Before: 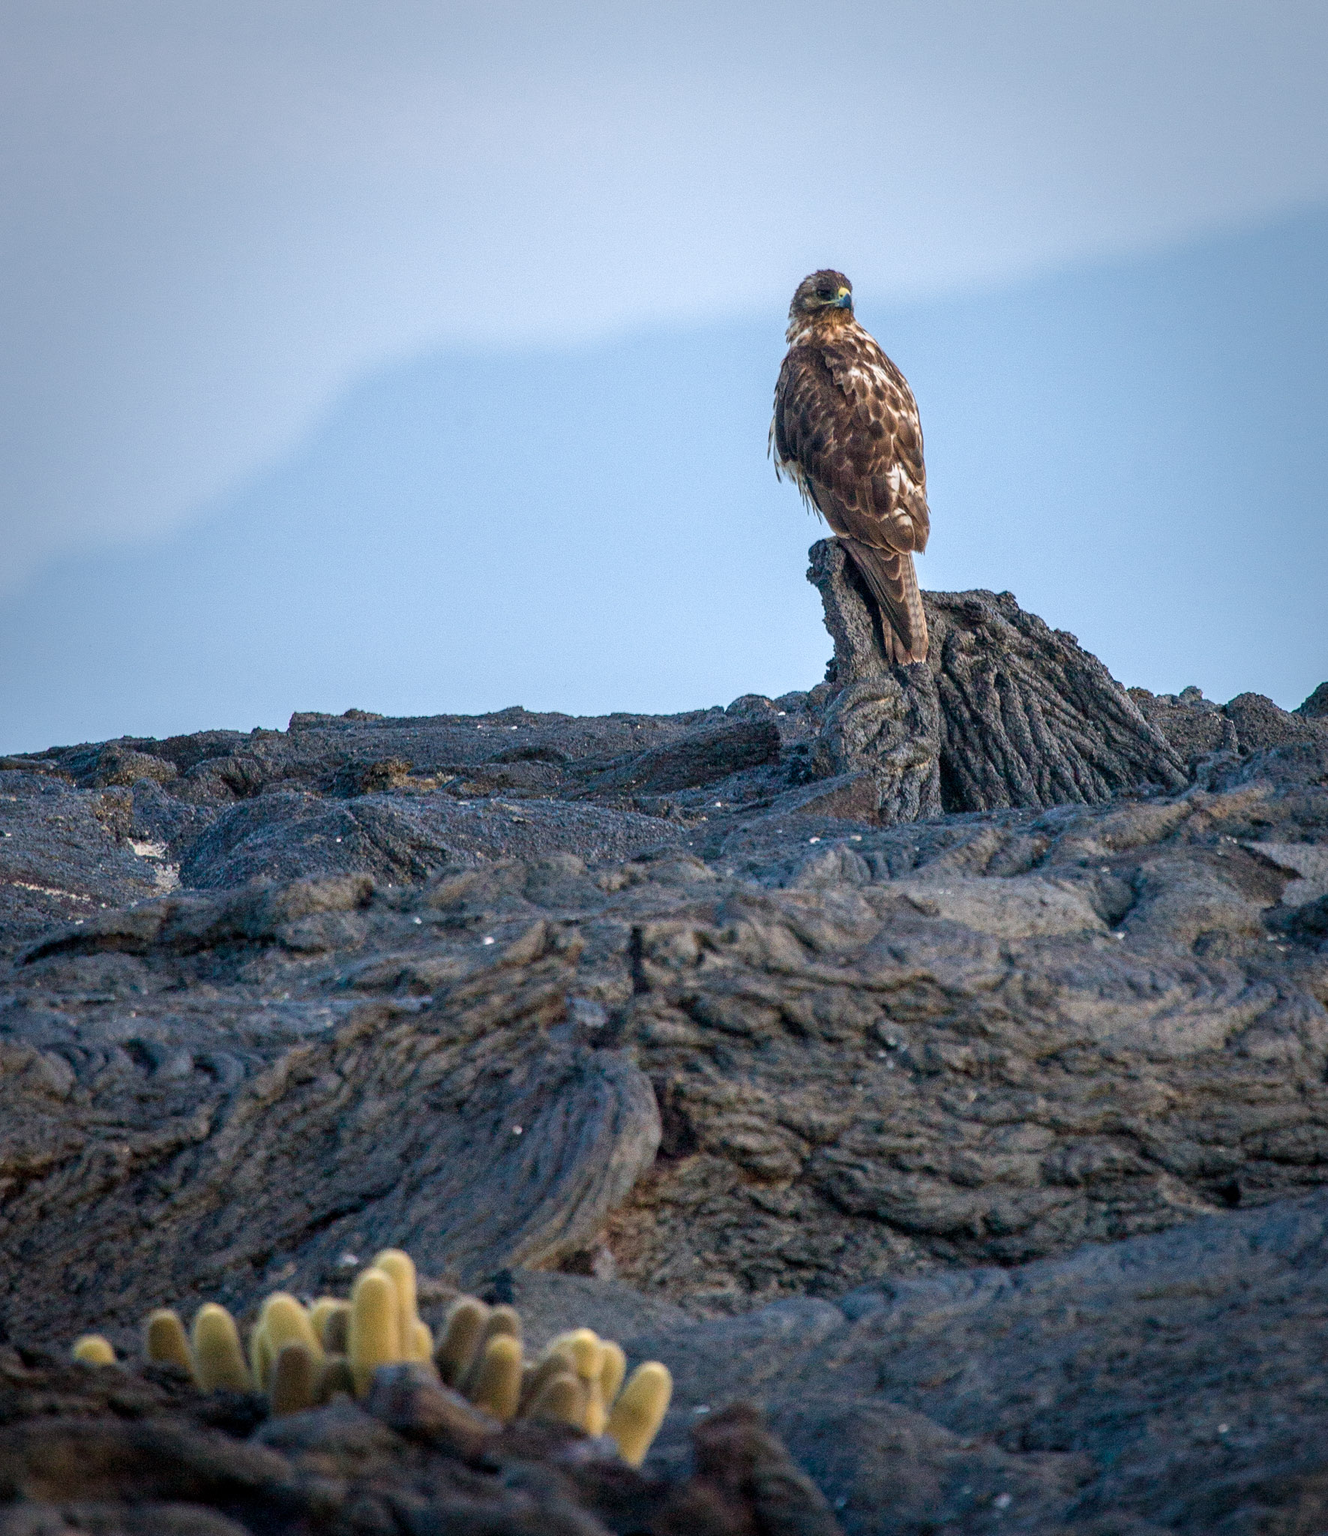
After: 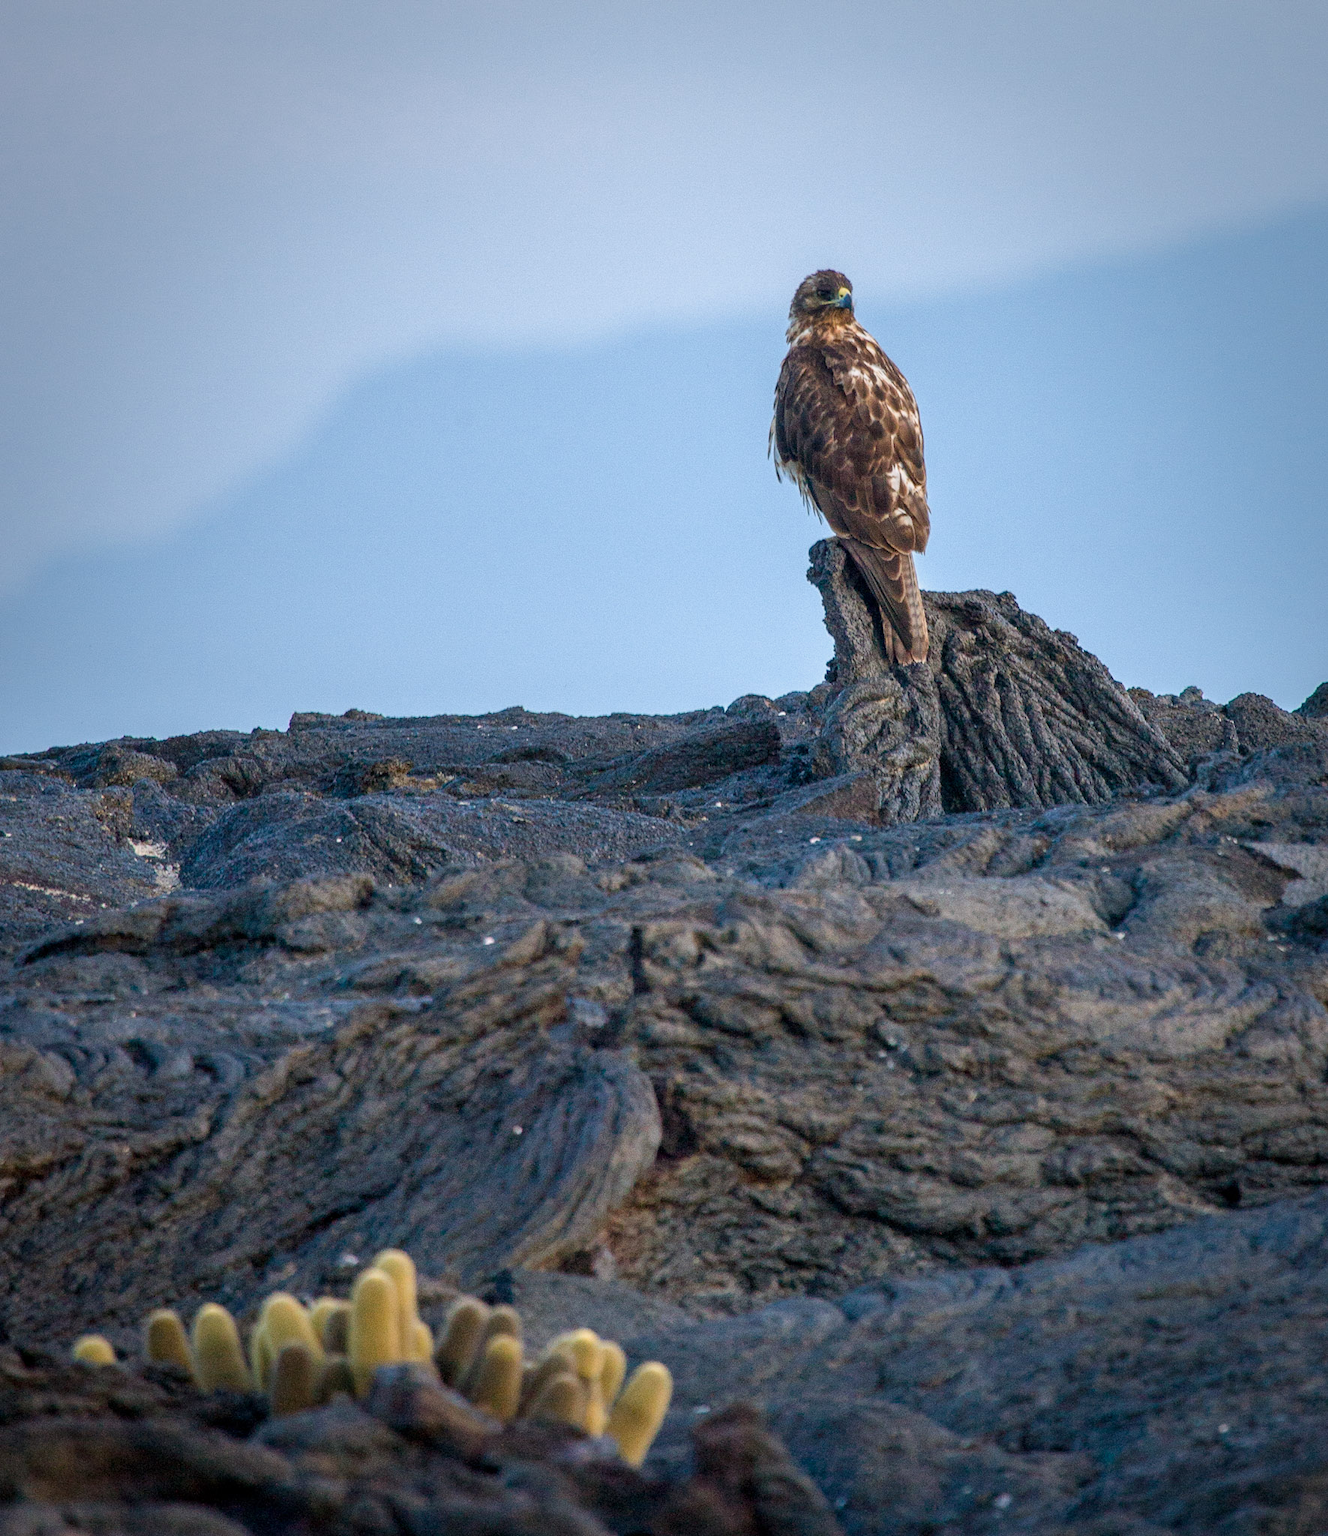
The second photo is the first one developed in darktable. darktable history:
shadows and highlights: radius 122.22, shadows 21.73, white point adjustment -9.6, highlights -15.58, soften with gaussian
exposure: exposure 0.2 EV, compensate exposure bias true, compensate highlight preservation false
